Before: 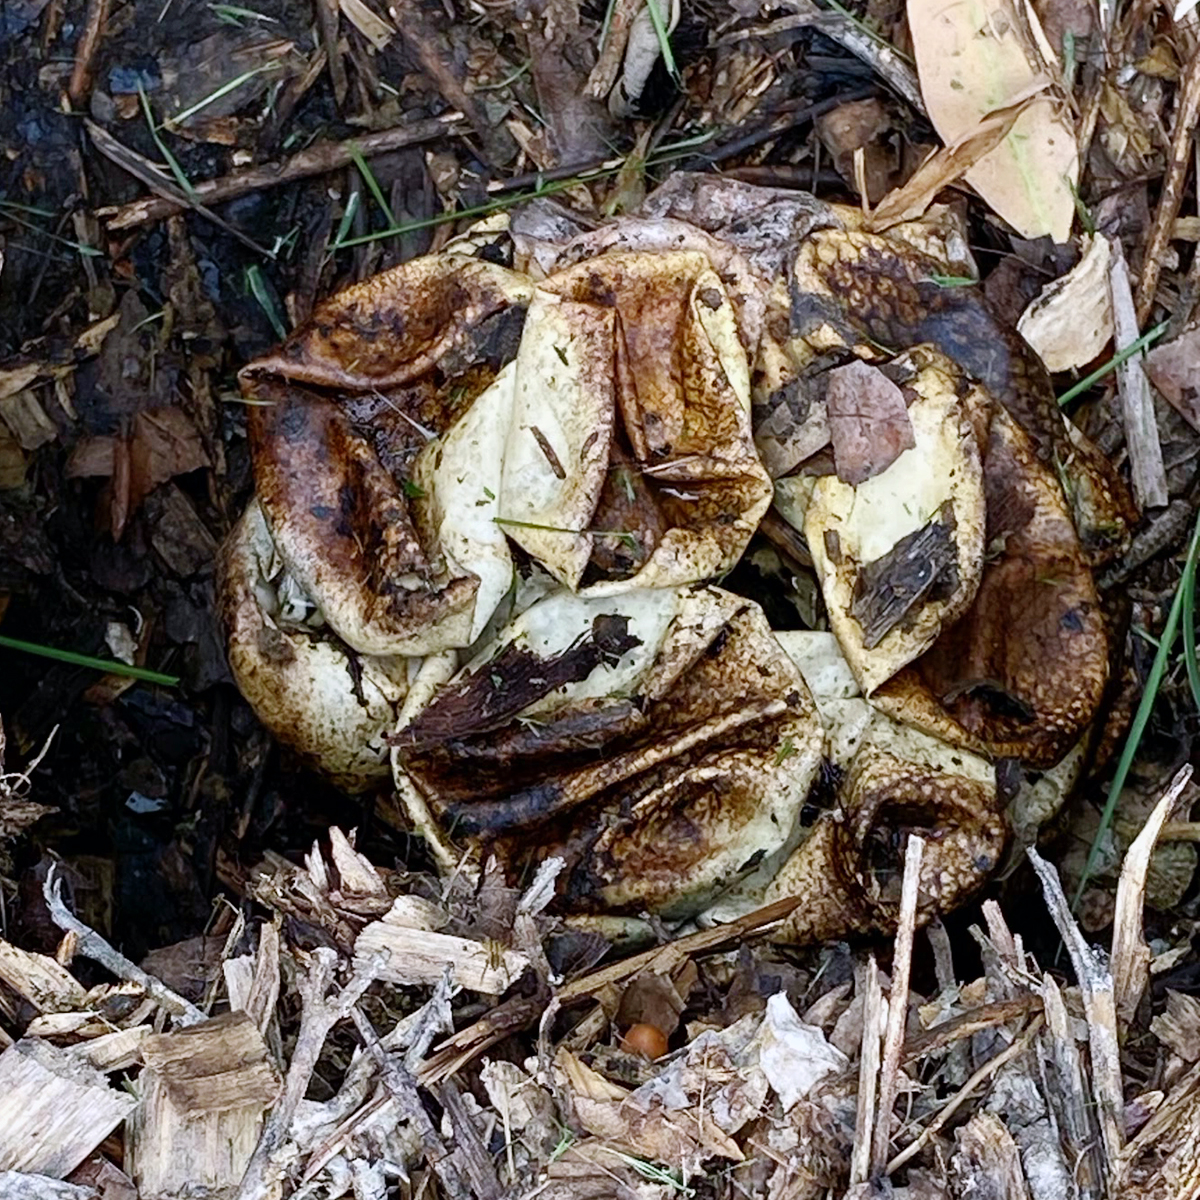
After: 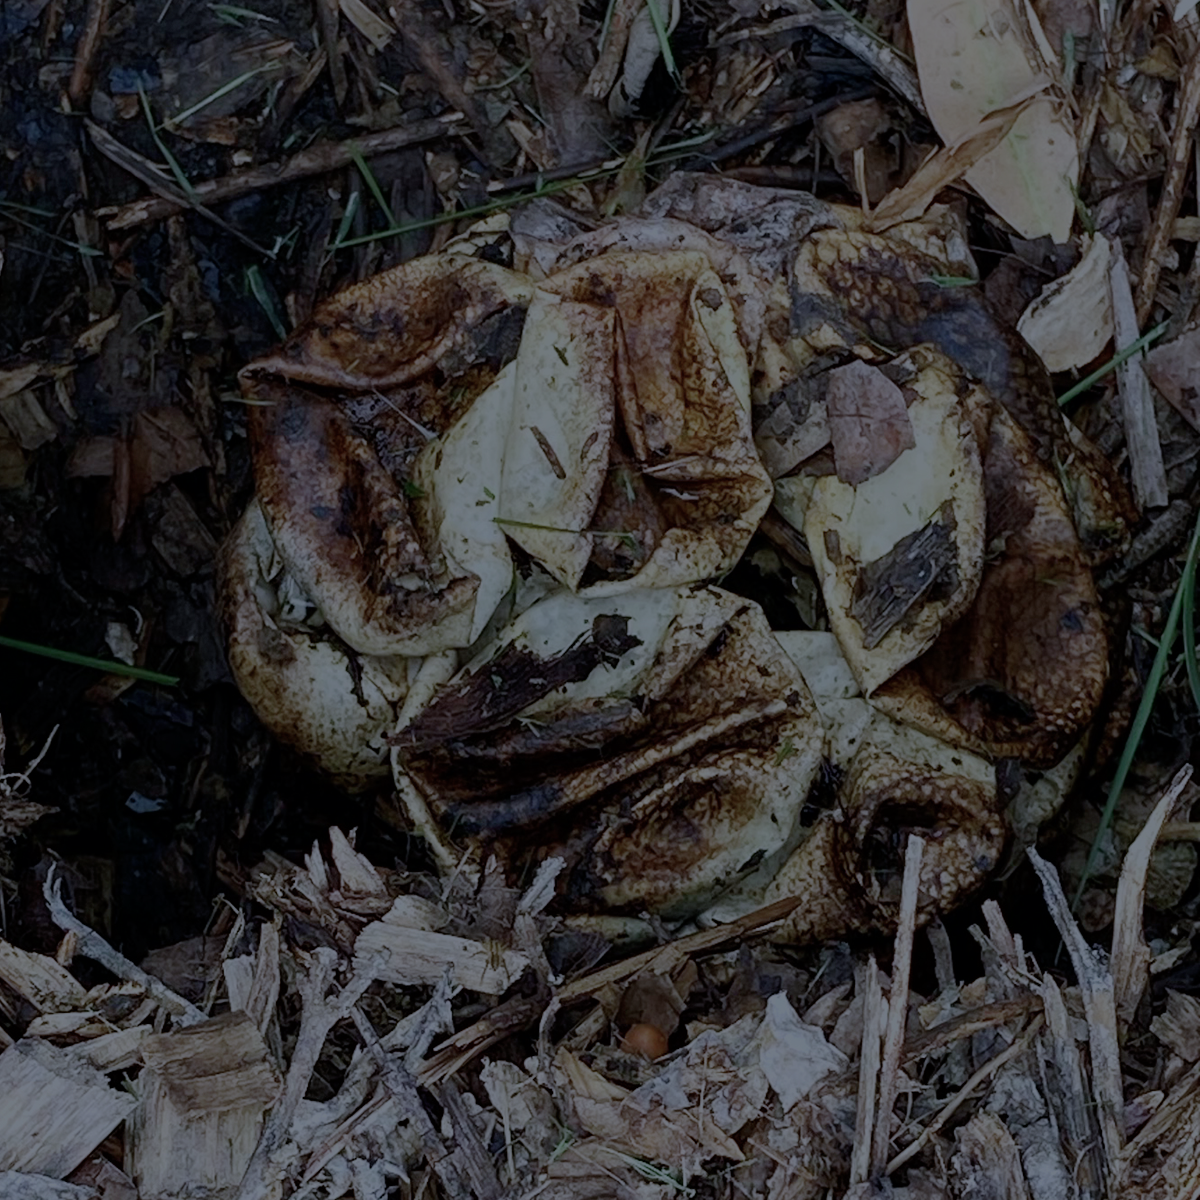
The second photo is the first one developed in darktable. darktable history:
color balance rgb: perceptual brilliance grading › global brilliance -48.39%
color calibration: illuminant custom, x 0.368, y 0.373, temperature 4330.32 K
